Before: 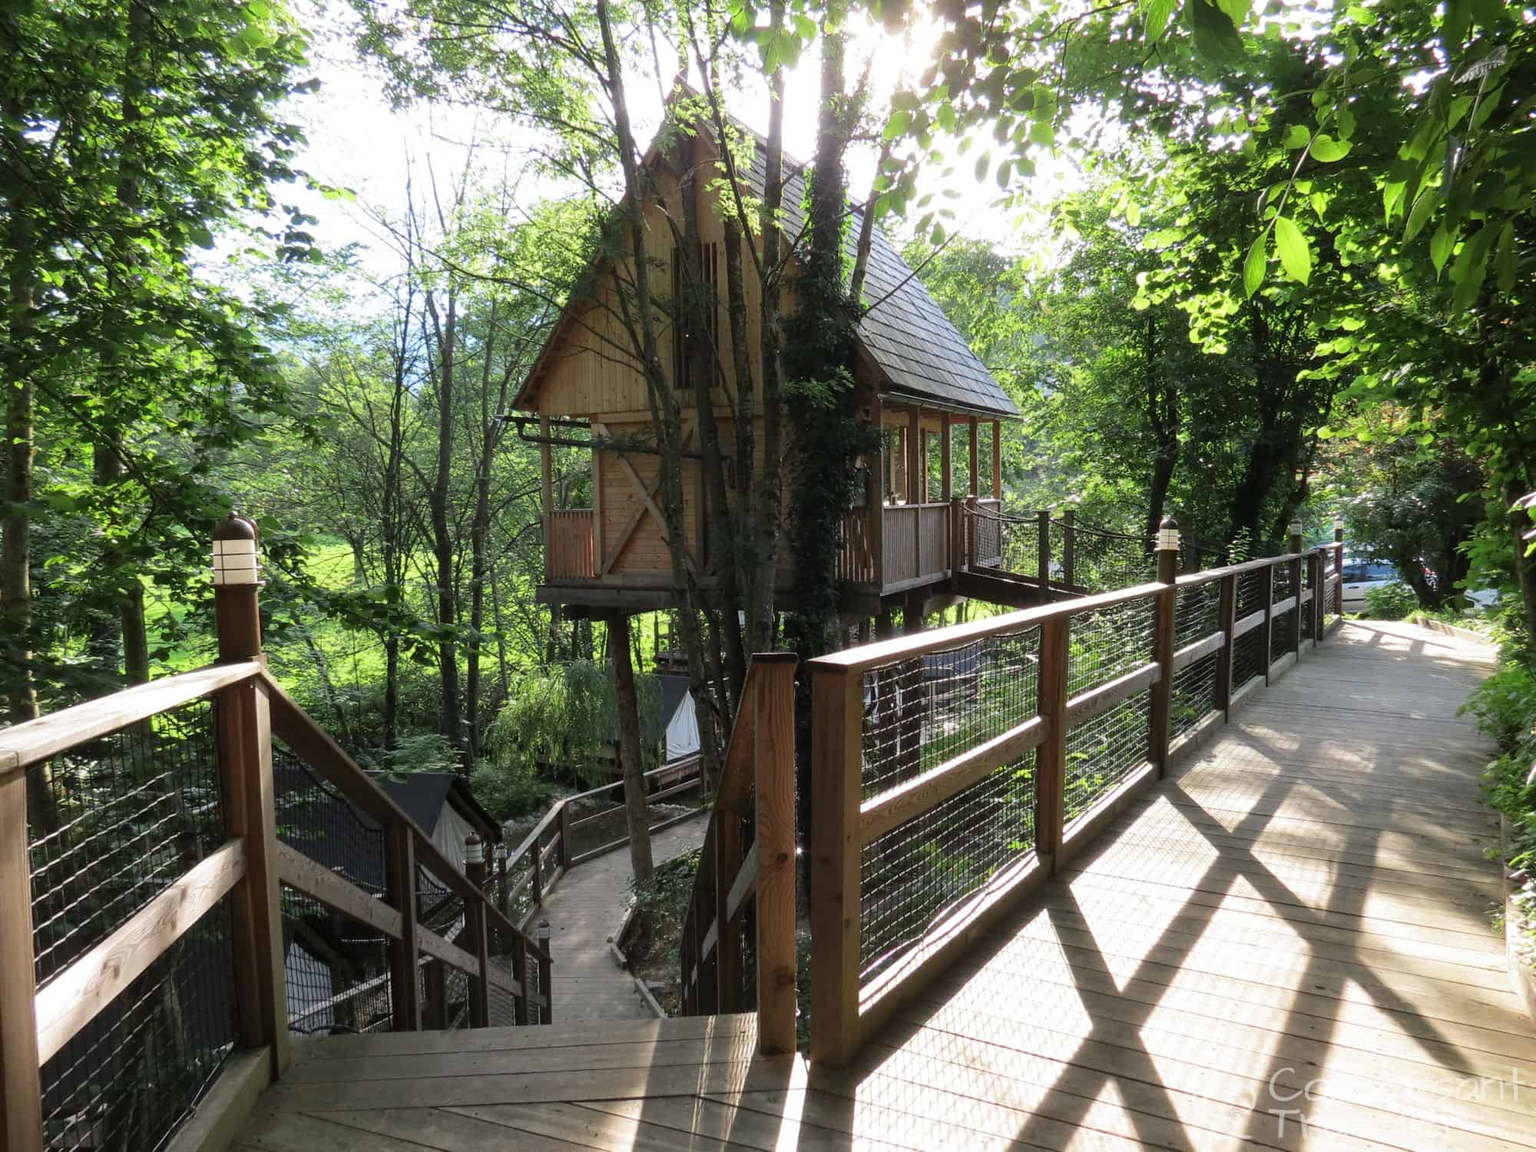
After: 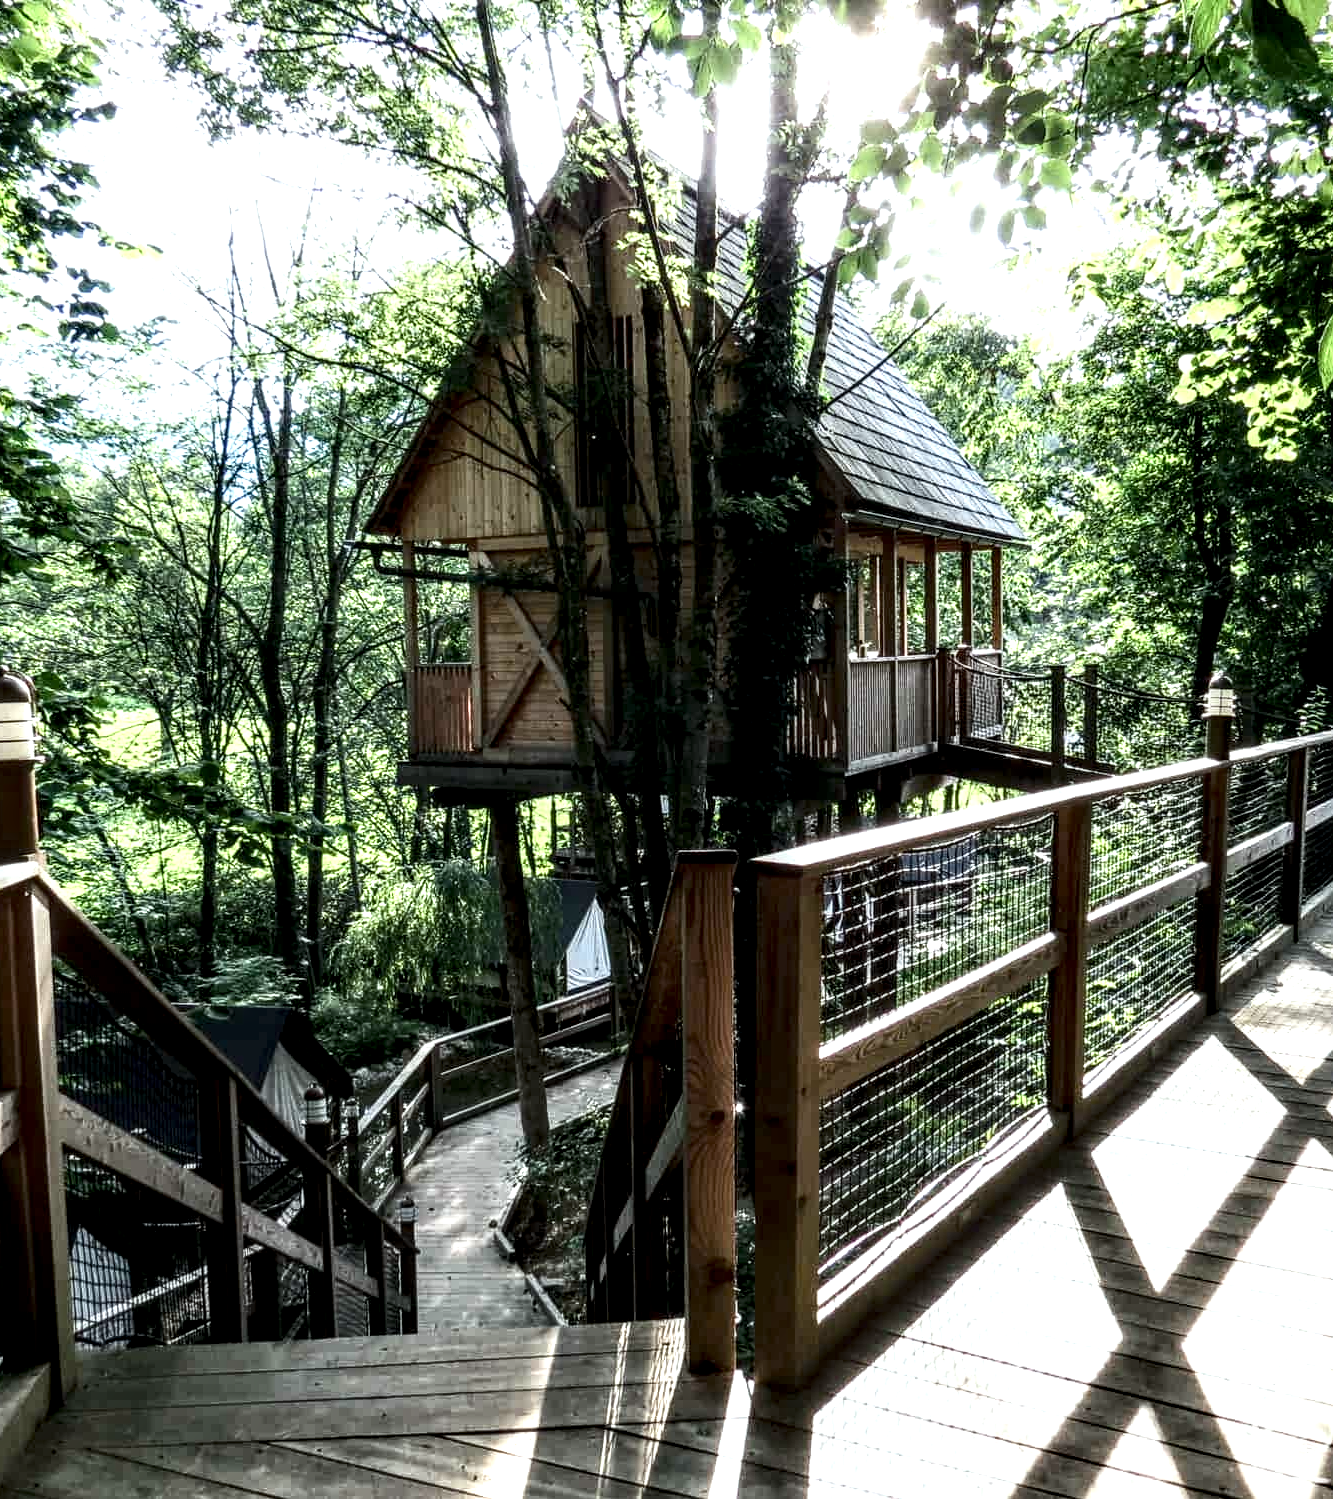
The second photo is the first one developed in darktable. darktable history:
crop and rotate: left 15.055%, right 18.278%
contrast brightness saturation: contrast 0.25, saturation -0.31
color balance rgb: linear chroma grading › global chroma 8.12%, perceptual saturation grading › global saturation 9.07%, perceptual saturation grading › highlights -13.84%, perceptual saturation grading › mid-tones 14.88%, perceptual saturation grading › shadows 22.8%, perceptual brilliance grading › highlights 2.61%, global vibrance 12.07%
levels: levels [0, 0.476, 0.951]
color calibration: illuminant F (fluorescent), F source F9 (Cool White Deluxe 4150 K) – high CRI, x 0.374, y 0.373, temperature 4158.34 K
white balance: red 1.045, blue 0.932
local contrast: highlights 20%, detail 197%
